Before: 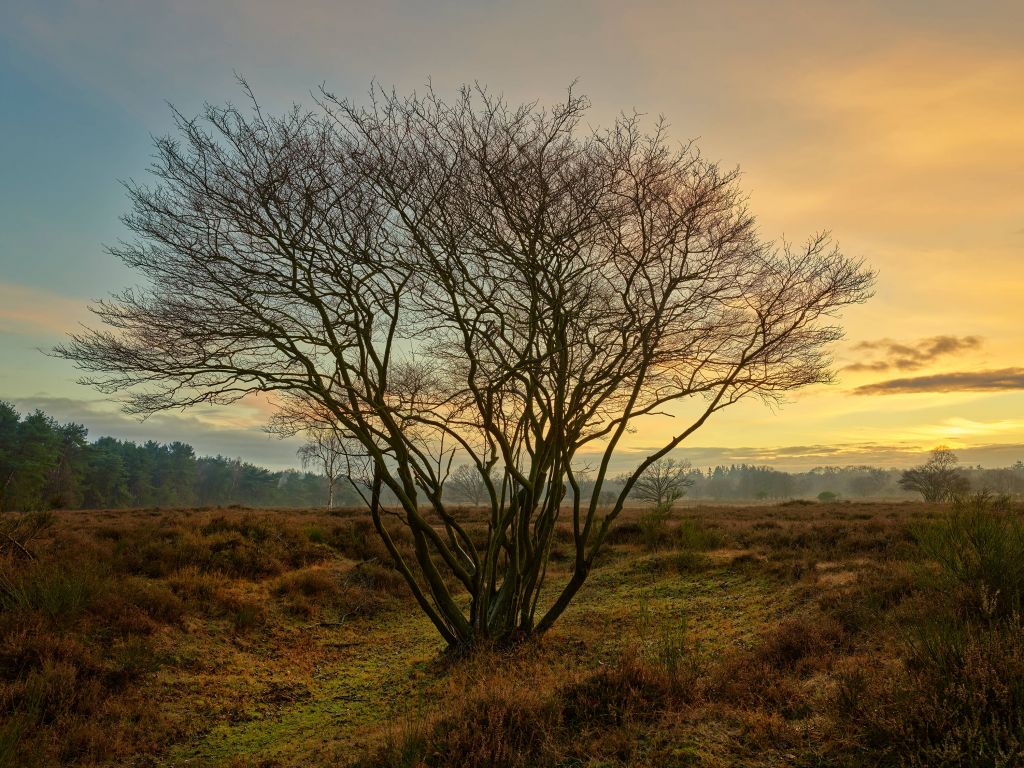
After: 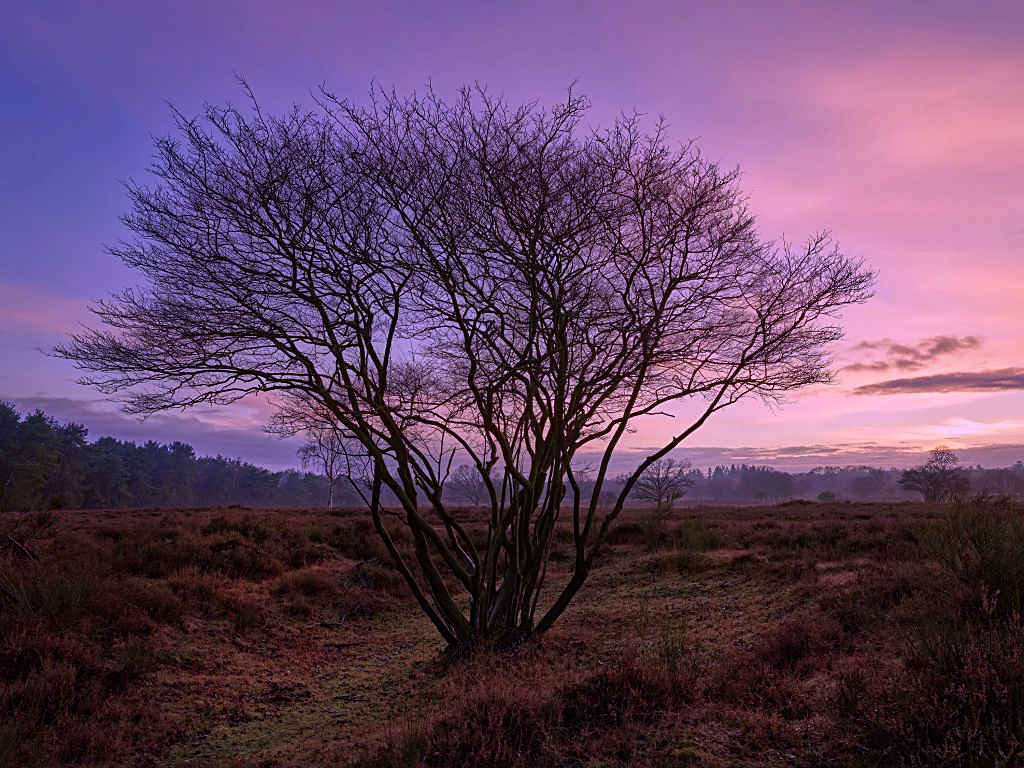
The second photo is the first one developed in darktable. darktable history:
tone equalizer: -8 EV 0.001 EV, -7 EV -0.002 EV, -6 EV 0.002 EV, -5 EV -0.03 EV, -4 EV -0.116 EV, -3 EV -0.169 EV, -2 EV 0.24 EV, -1 EV 0.702 EV, +0 EV 0.493 EV
sharpen: on, module defaults
color calibration: illuminant custom, x 0.379, y 0.481, temperature 4443.07 K
exposure: exposure -1 EV, compensate highlight preservation false
